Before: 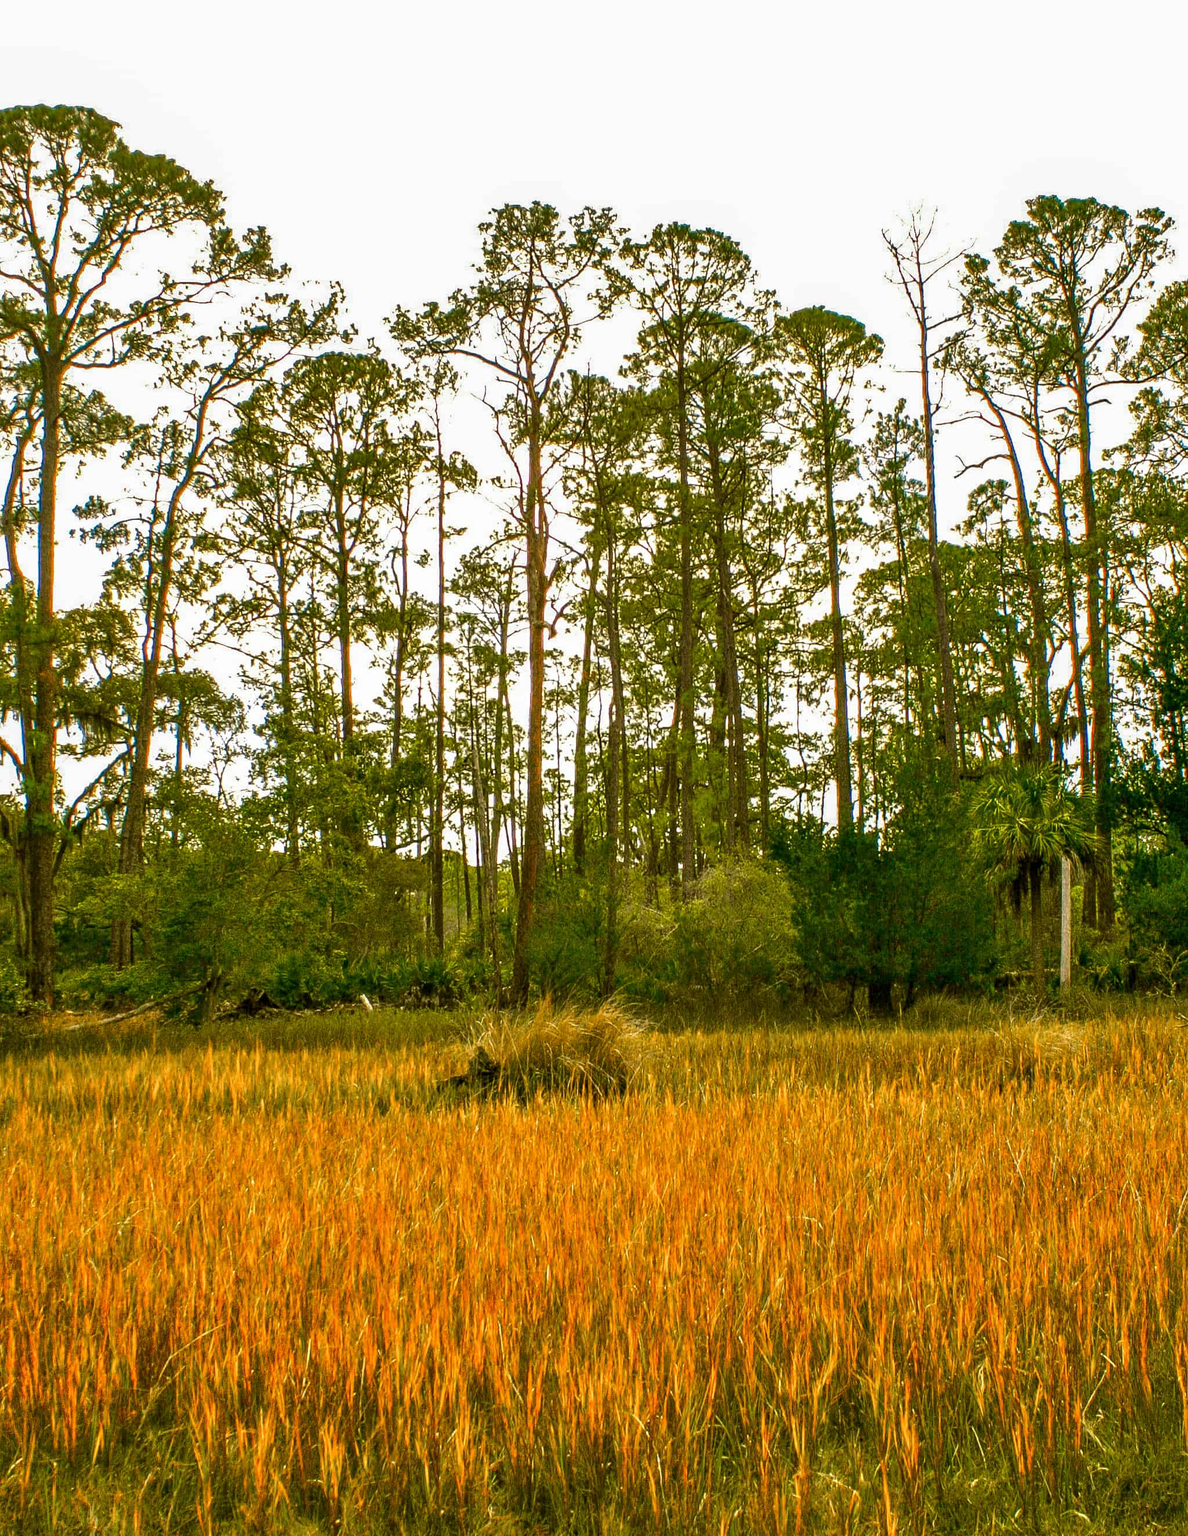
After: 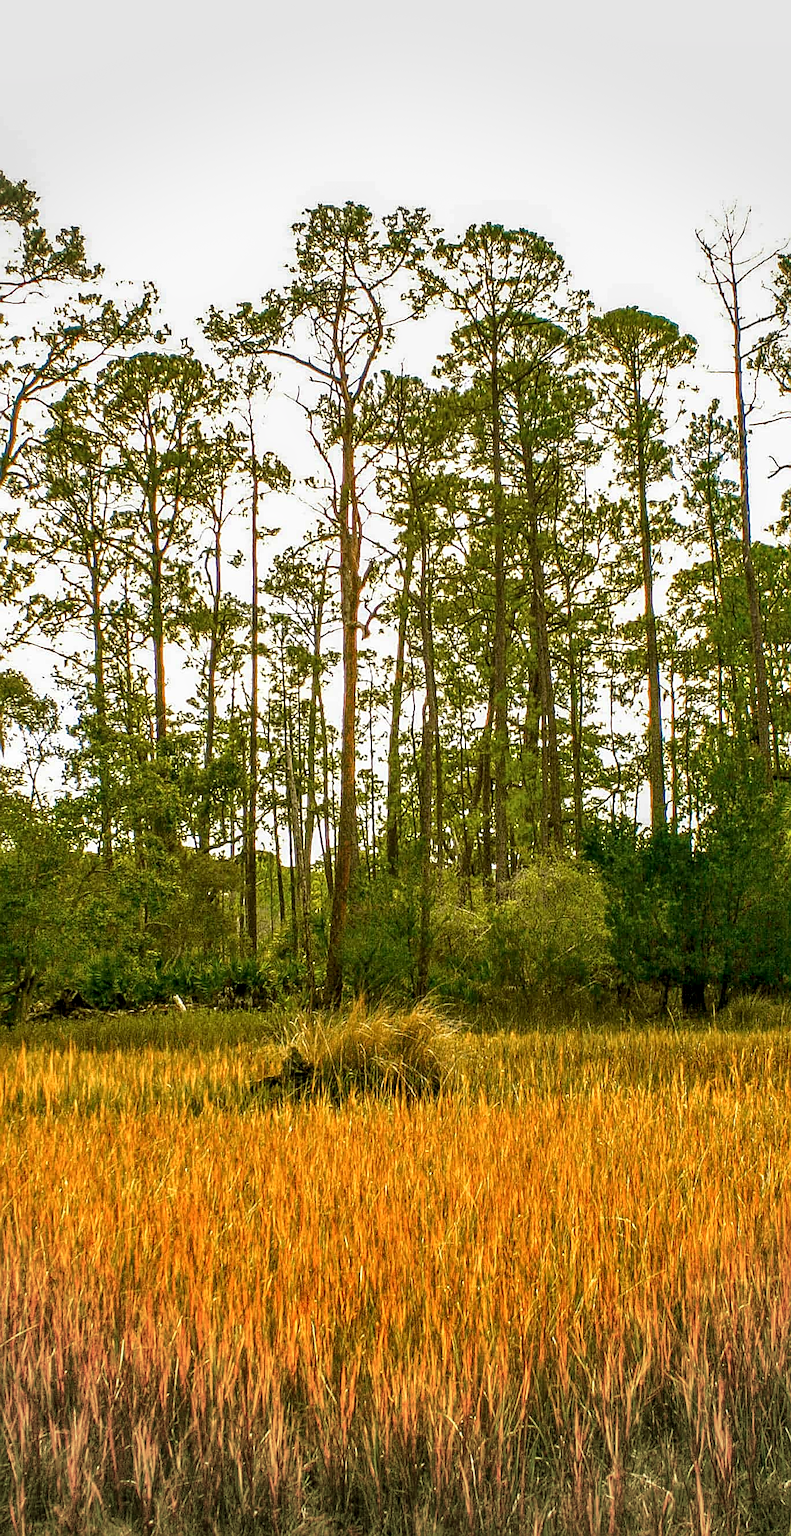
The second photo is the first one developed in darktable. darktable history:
crop and rotate: left 15.754%, right 17.579%
local contrast: on, module defaults
vignetting: fall-off start 91%, fall-off radius 39.39%, brightness -0.182, saturation -0.3, width/height ratio 1.219, shape 1.3, dithering 8-bit output, unbound false
sharpen: on, module defaults
